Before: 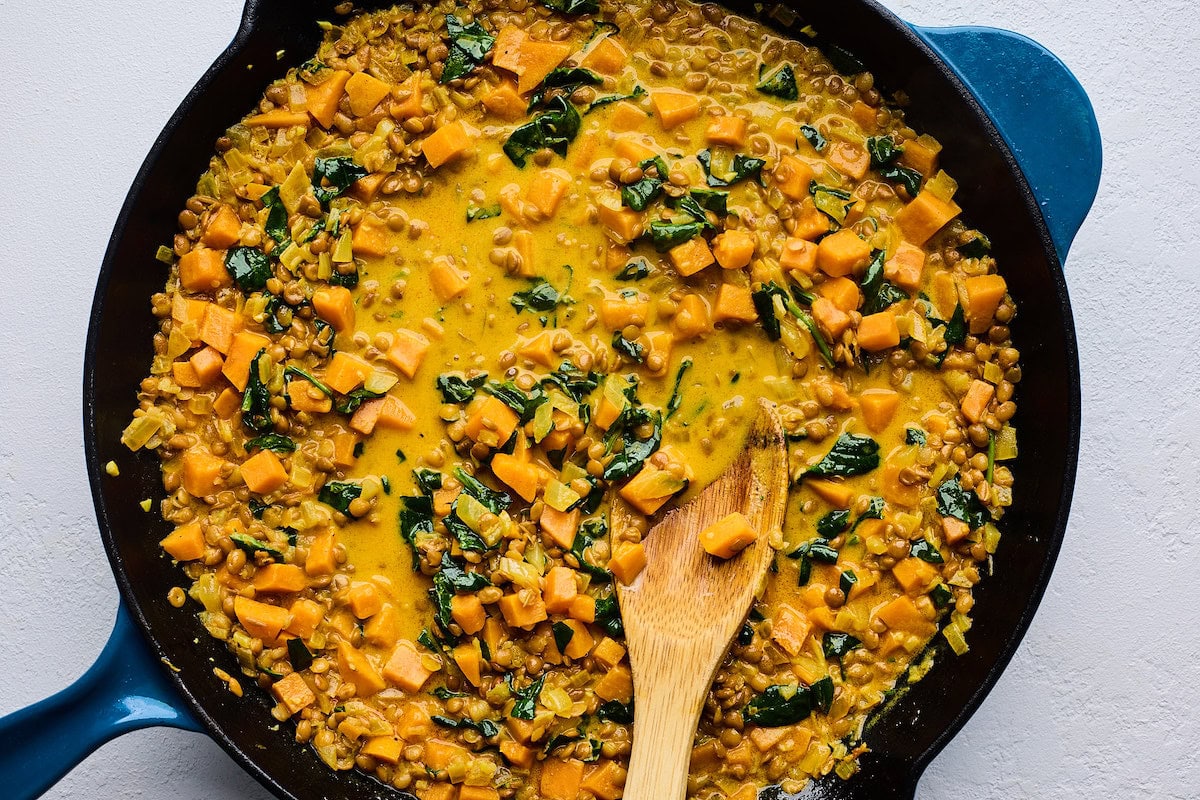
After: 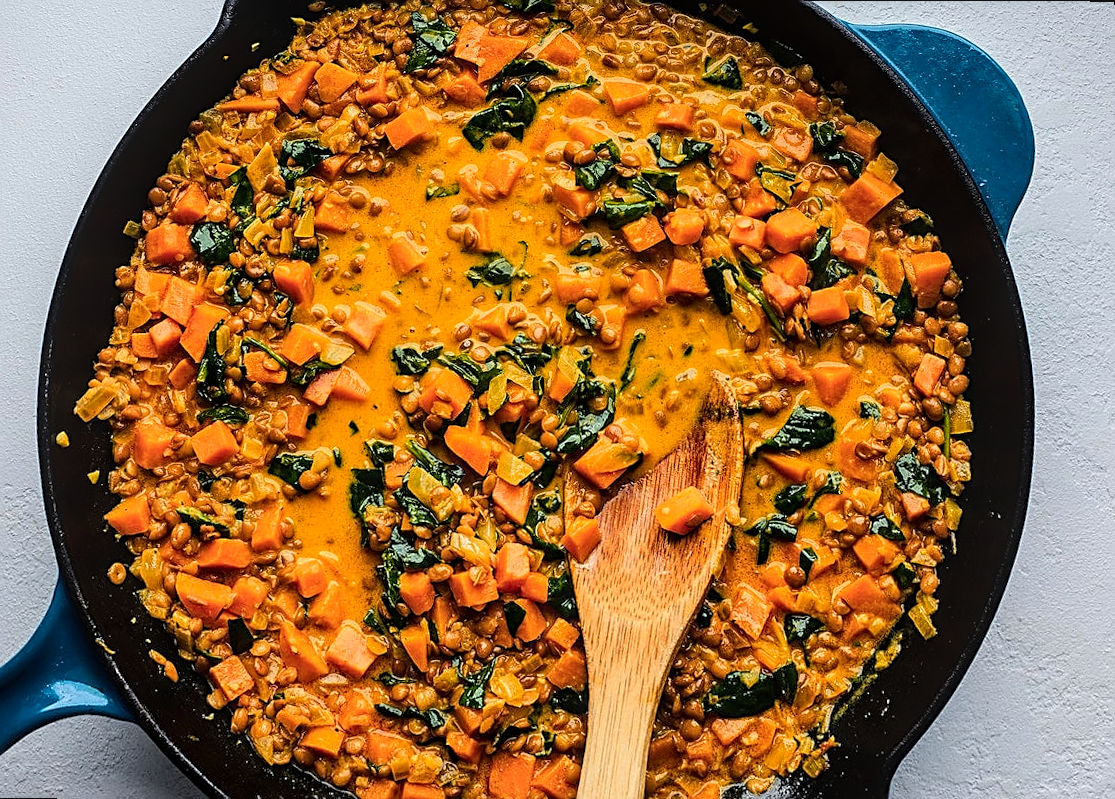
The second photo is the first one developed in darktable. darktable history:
exposure: exposure -0.293 EV, compensate highlight preservation false
color zones: curves: ch1 [(0.235, 0.558) (0.75, 0.5)]; ch2 [(0.25, 0.462) (0.749, 0.457)], mix 25.94%
sharpen: on, module defaults
local contrast: on, module defaults
white balance: red 0.978, blue 0.999
tone equalizer: -8 EV -0.417 EV, -7 EV -0.389 EV, -6 EV -0.333 EV, -5 EV -0.222 EV, -3 EV 0.222 EV, -2 EV 0.333 EV, -1 EV 0.389 EV, +0 EV 0.417 EV, edges refinement/feathering 500, mask exposure compensation -1.57 EV, preserve details no
rotate and perspective: rotation 0.215°, lens shift (vertical) -0.139, crop left 0.069, crop right 0.939, crop top 0.002, crop bottom 0.996
